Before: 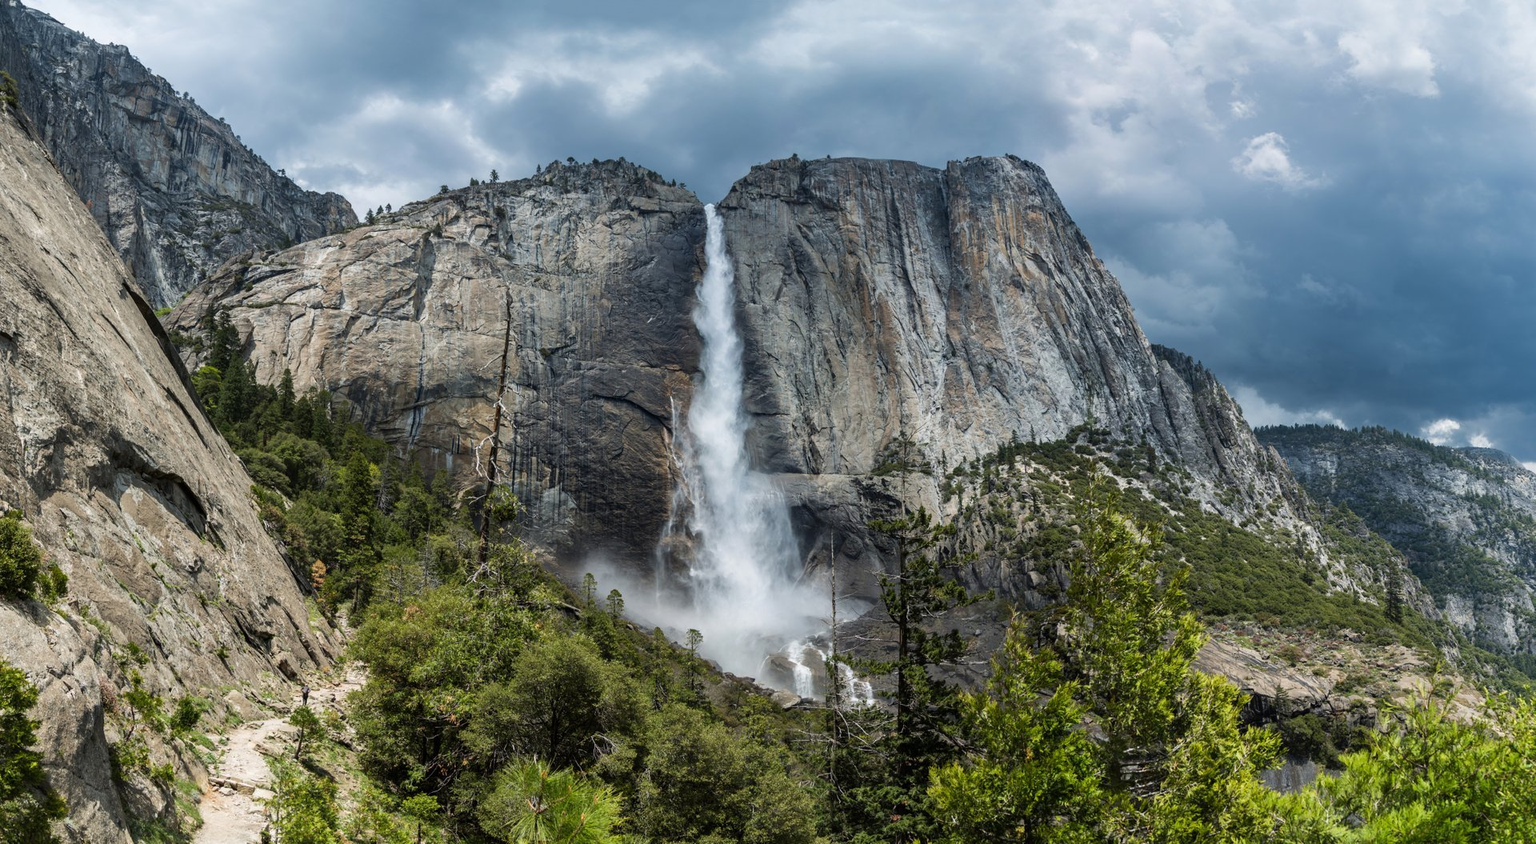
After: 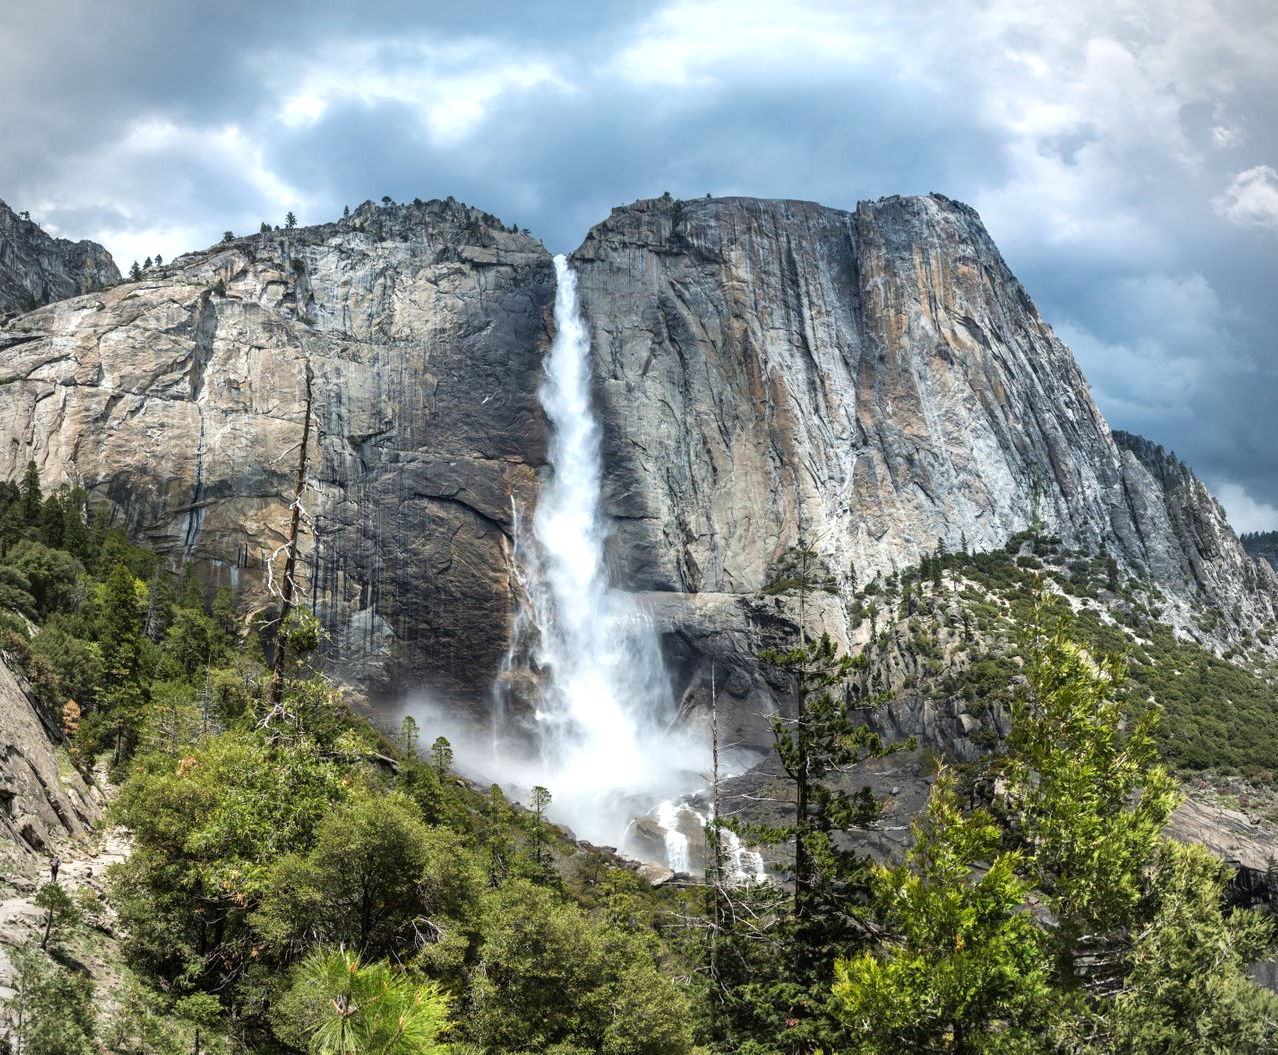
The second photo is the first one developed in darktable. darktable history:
vignetting: fall-off start 79.86%
crop: left 17.07%, right 16.359%
exposure: black level correction 0, exposure 0.695 EV, compensate highlight preservation false
